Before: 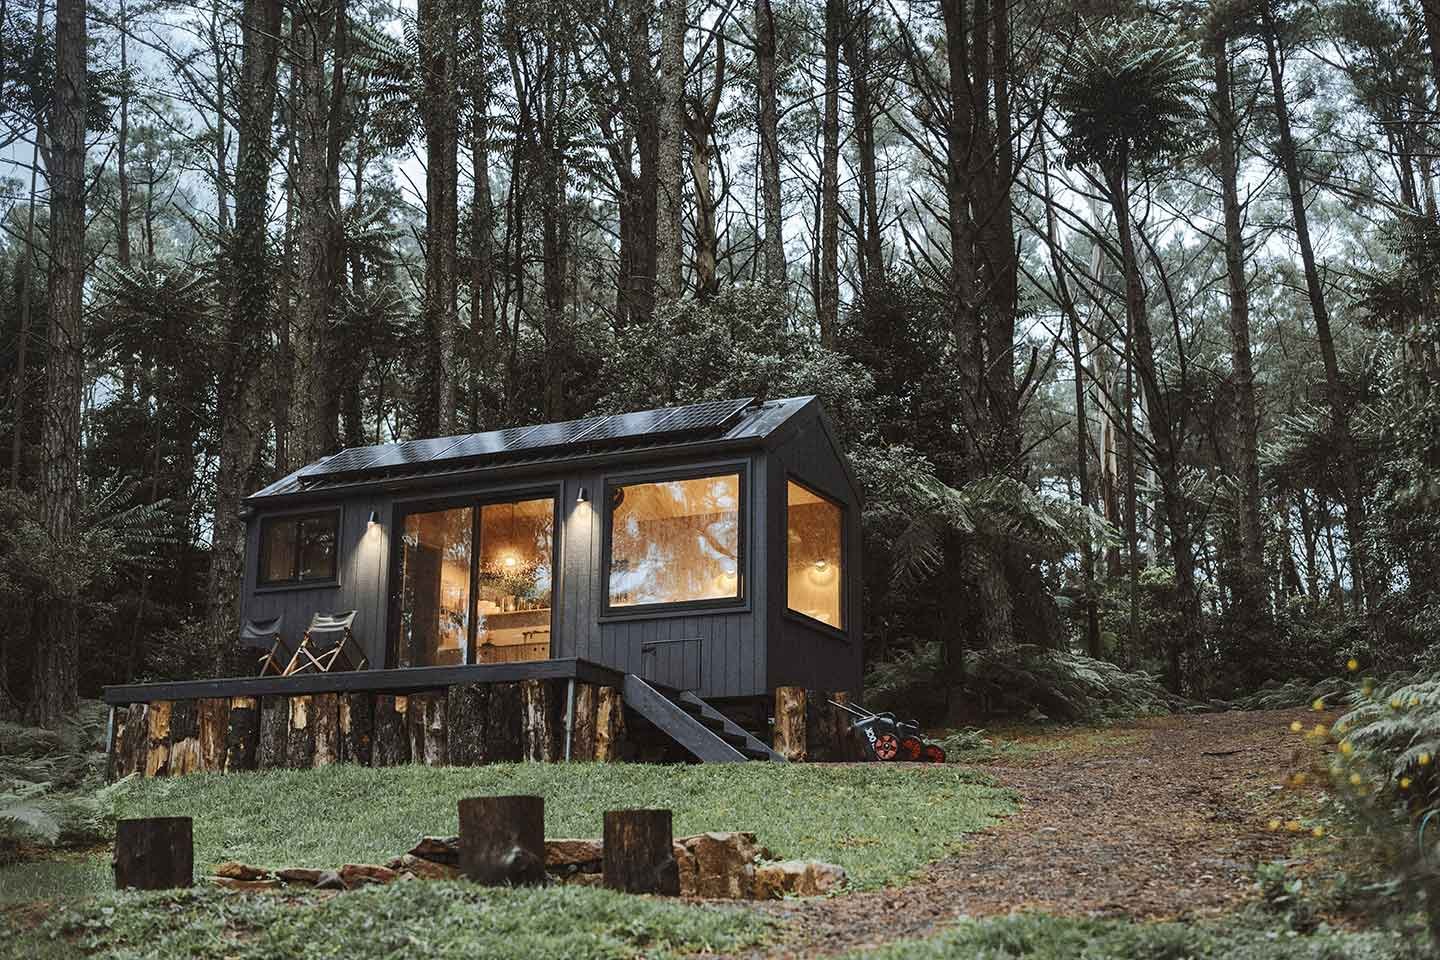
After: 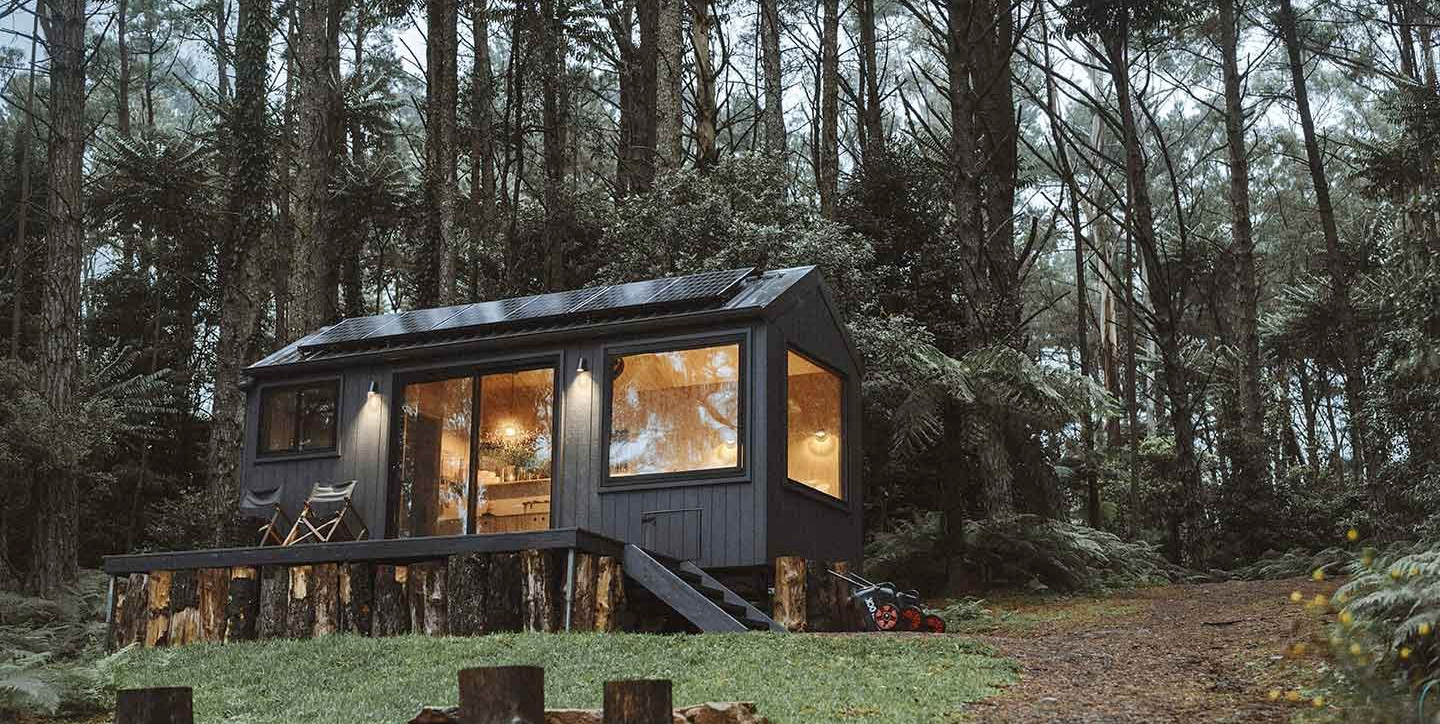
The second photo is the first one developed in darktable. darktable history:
shadows and highlights: shadows 43.06, highlights 8.37
crop: top 13.607%, bottom 10.9%
contrast brightness saturation: contrast 0.032, brightness -0.038
